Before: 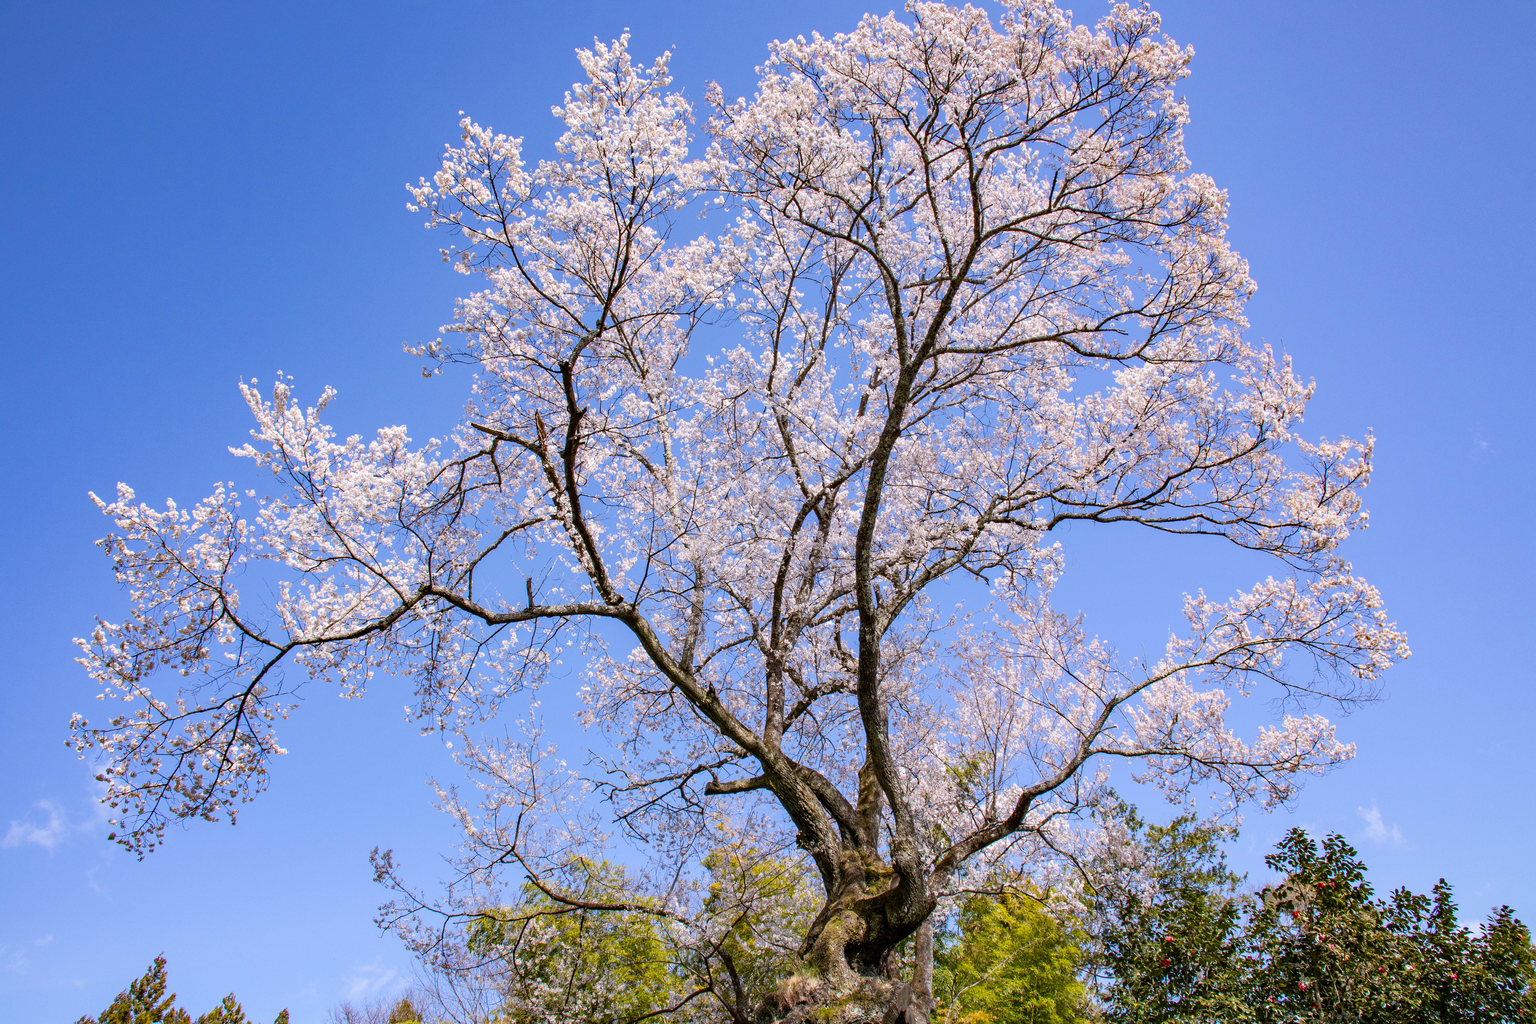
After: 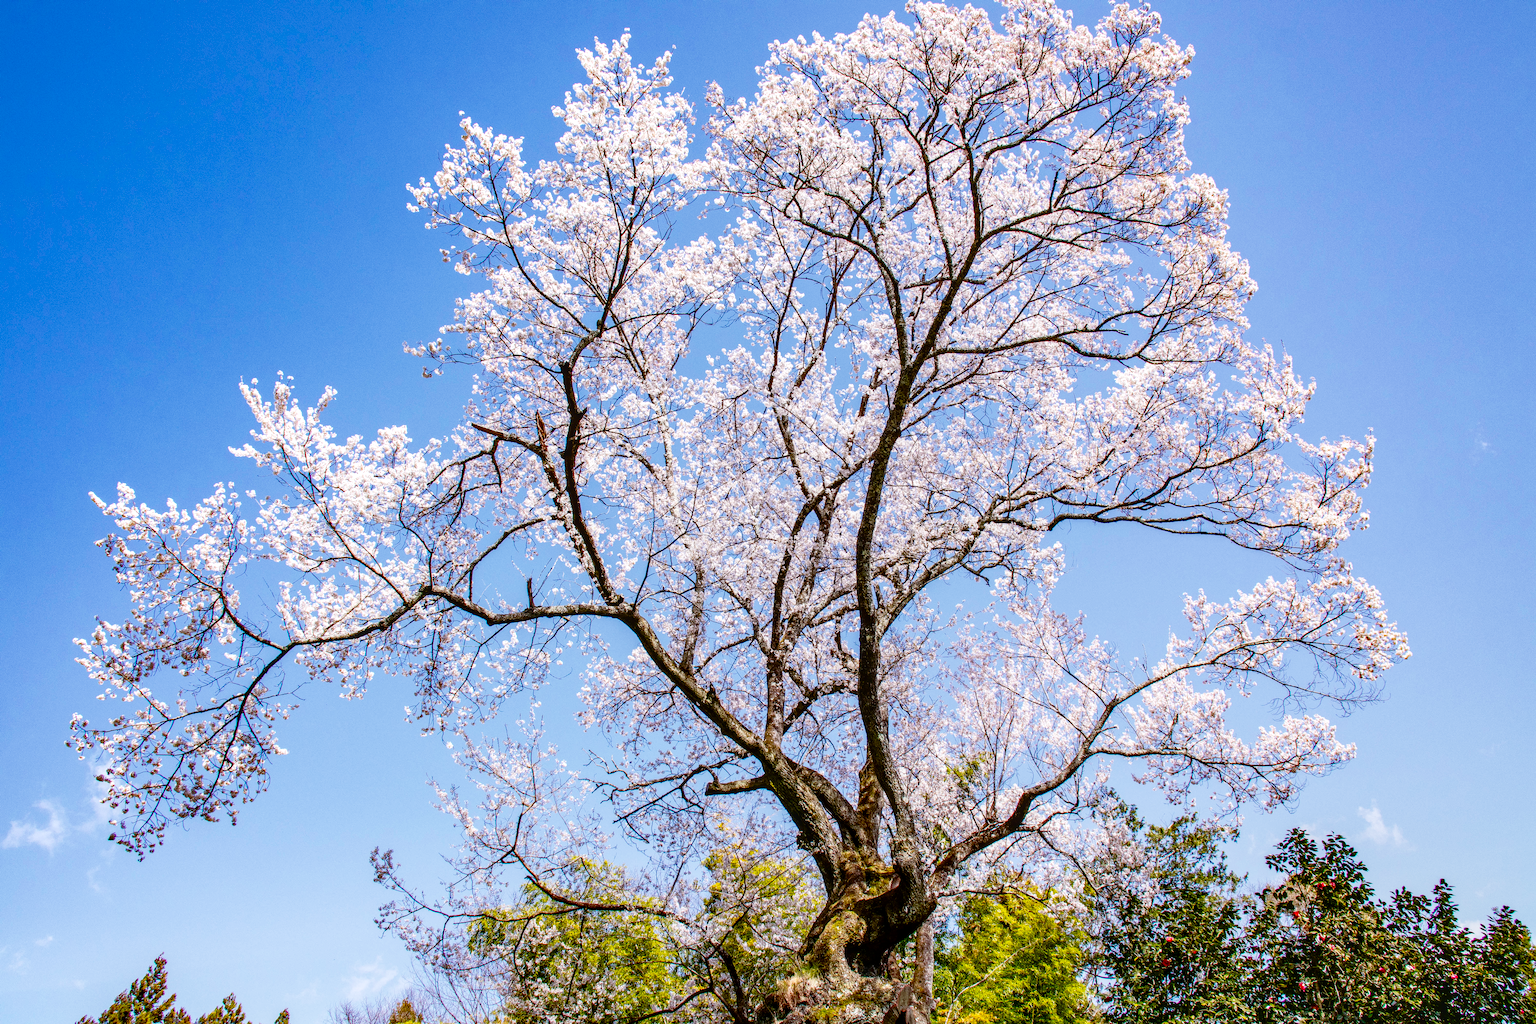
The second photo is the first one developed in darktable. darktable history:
local contrast: on, module defaults
base curve: curves: ch0 [(0, 0) (0.028, 0.03) (0.121, 0.232) (0.46, 0.748) (0.859, 0.968) (1, 1)], preserve colors none
contrast brightness saturation: brightness -0.245, saturation 0.201
